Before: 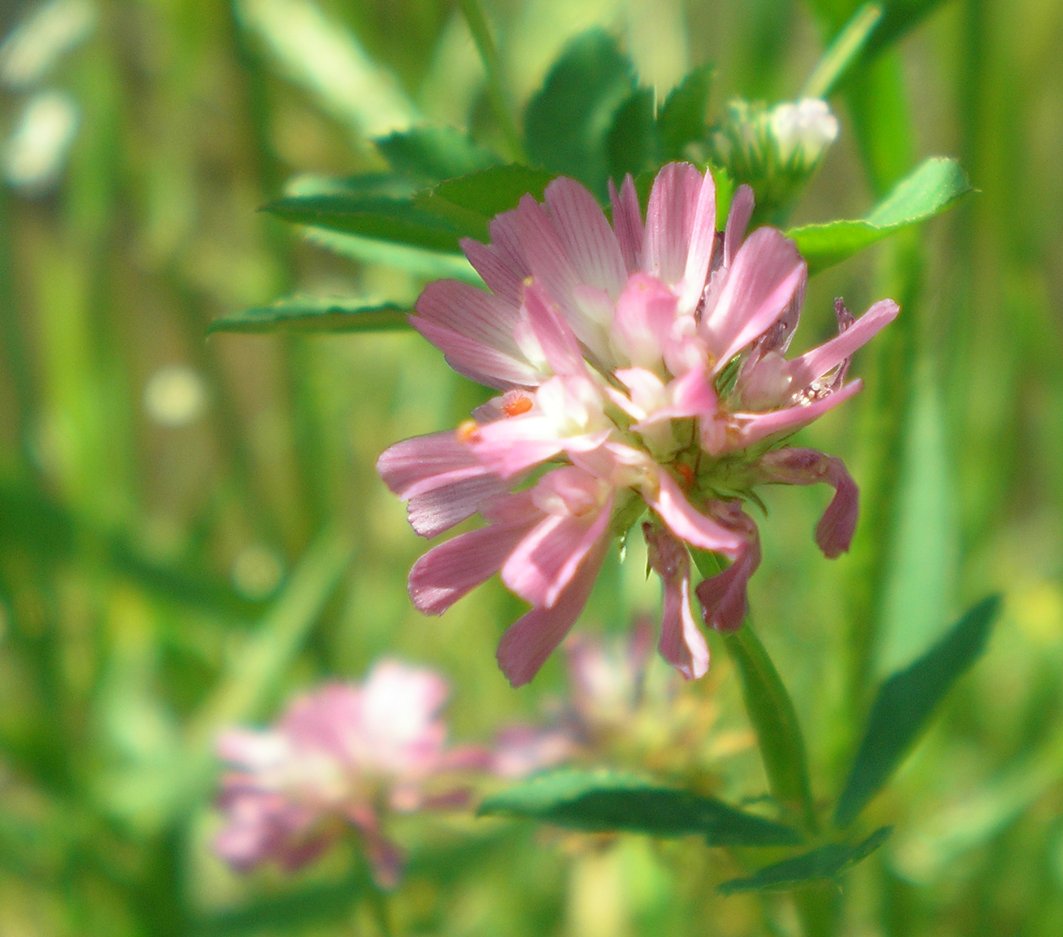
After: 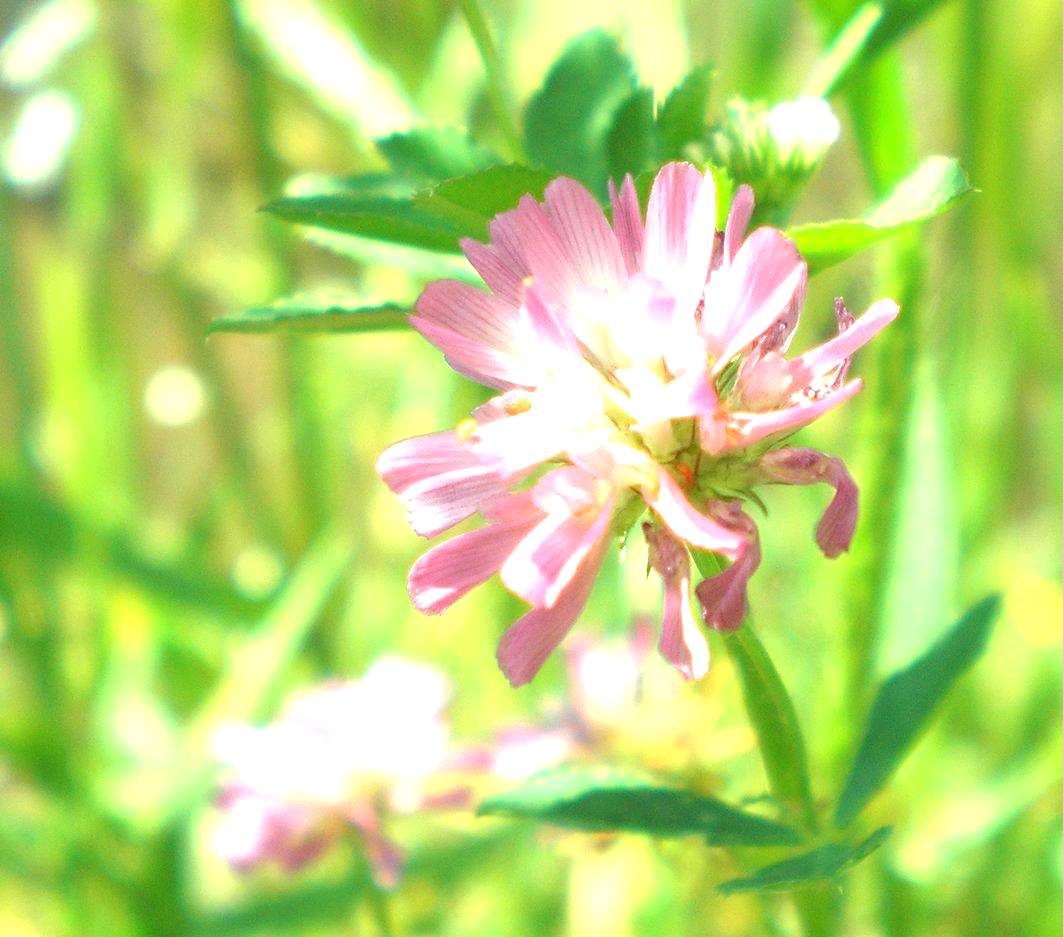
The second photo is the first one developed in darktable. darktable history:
exposure: black level correction 0, exposure 1.384 EV, compensate highlight preservation false
